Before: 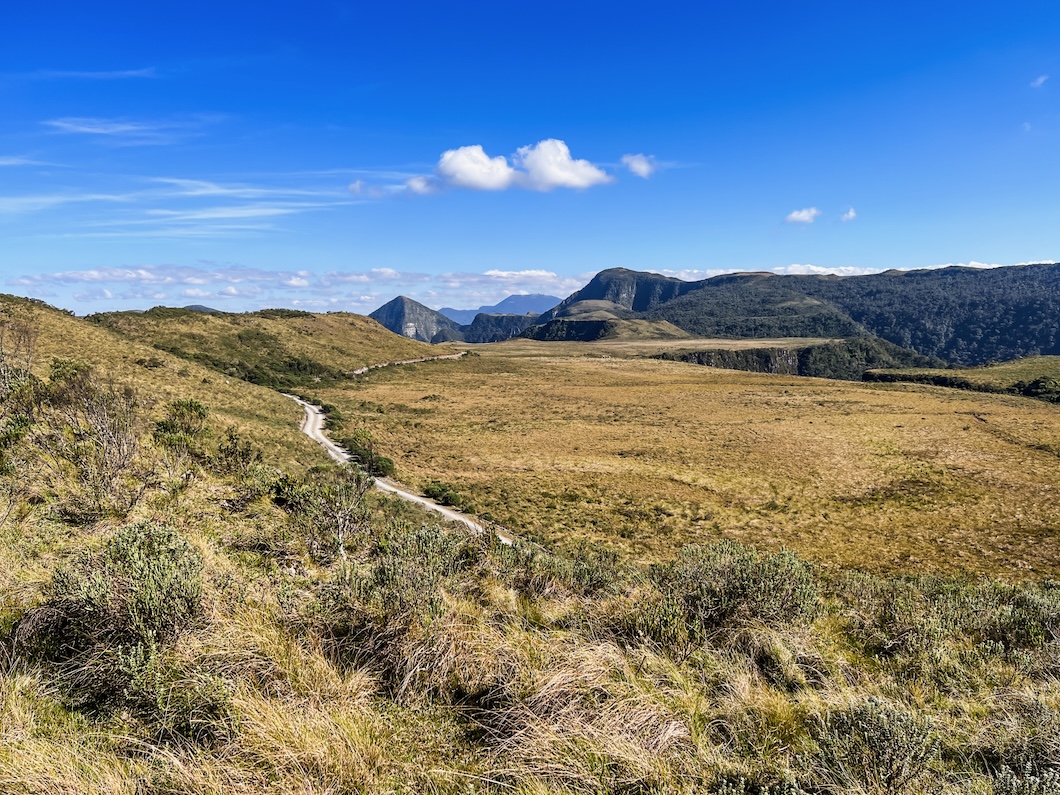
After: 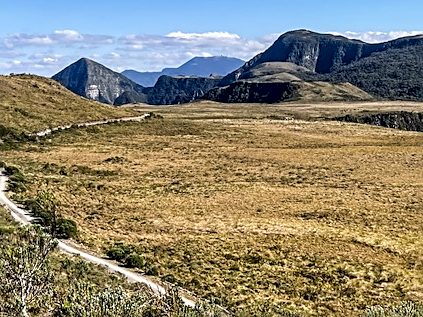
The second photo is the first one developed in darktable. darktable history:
crop: left 30%, top 30%, right 30%, bottom 30%
local contrast: detail 135%, midtone range 0.75
sharpen: on, module defaults
